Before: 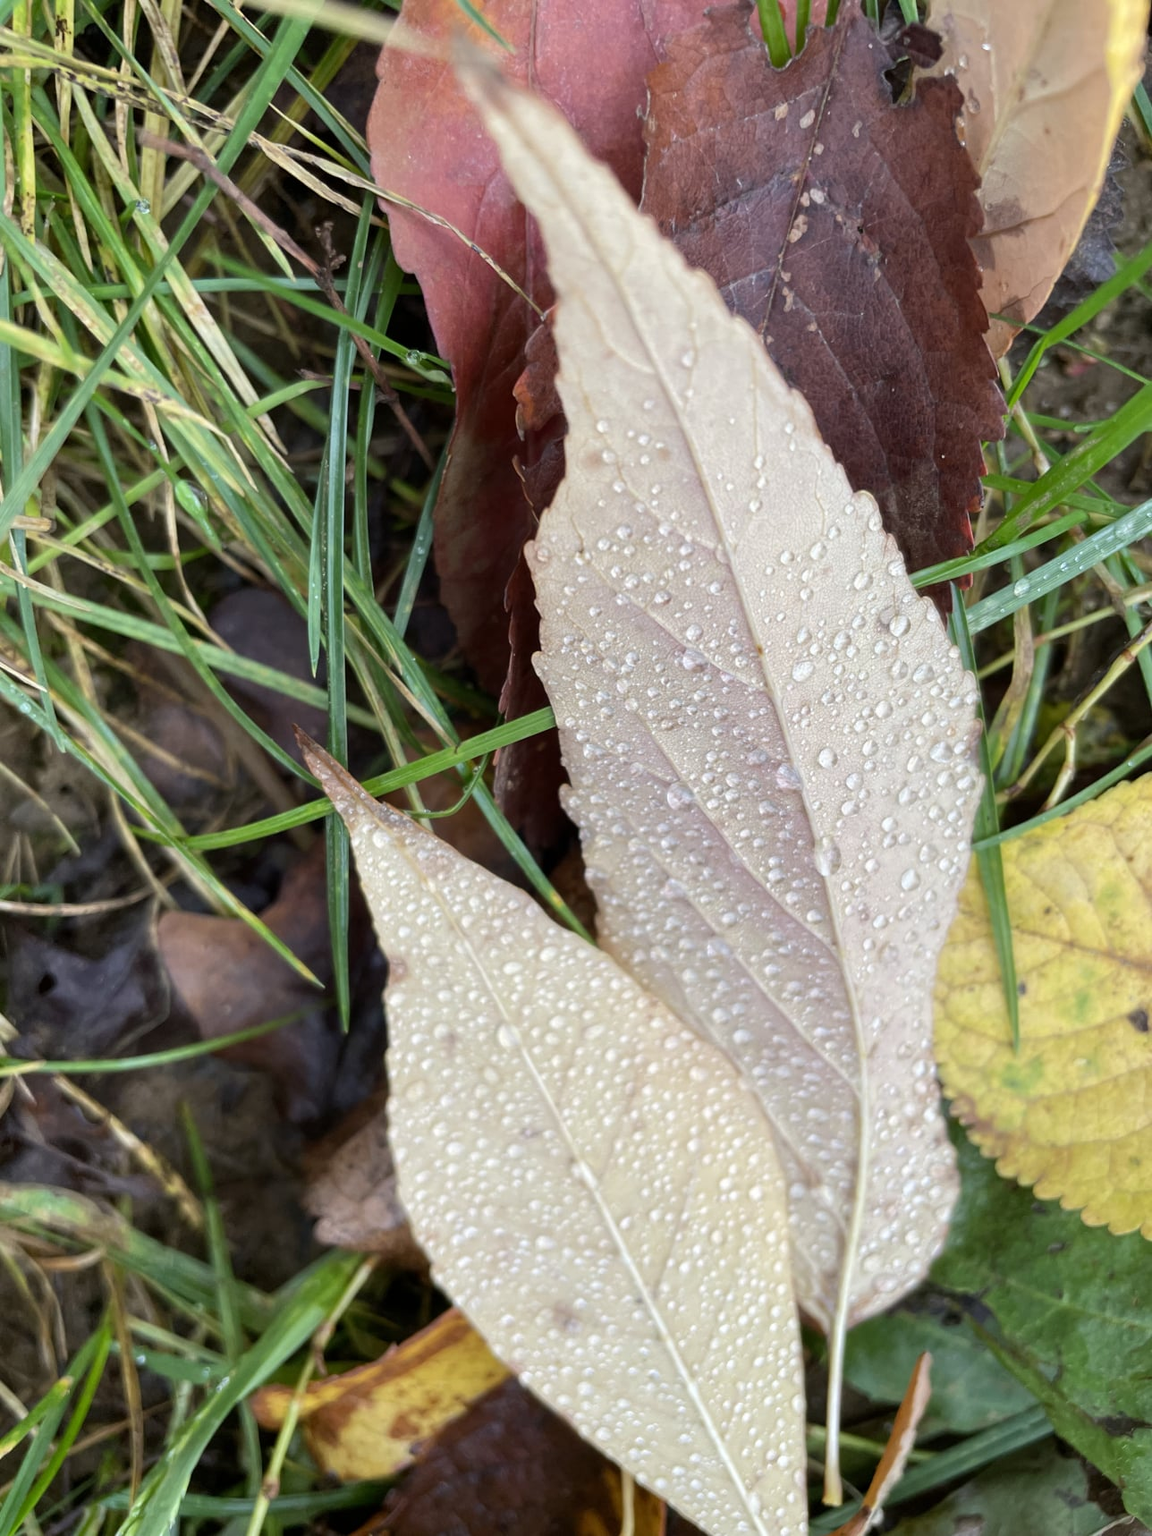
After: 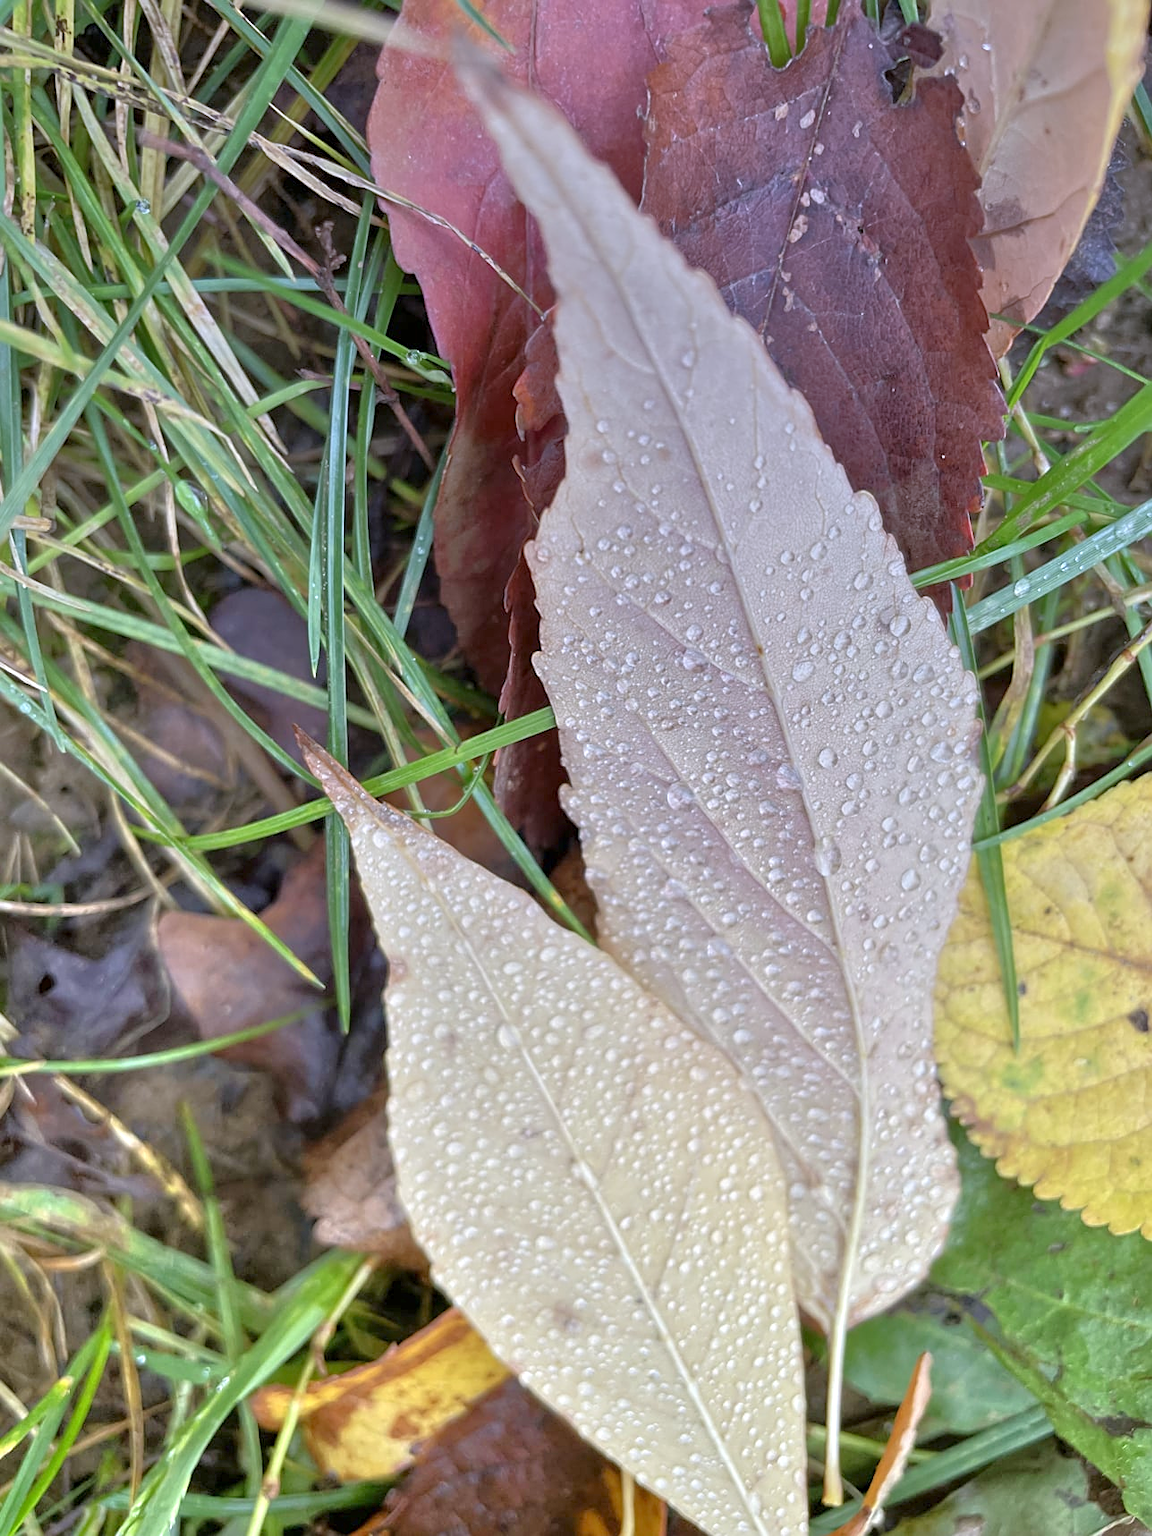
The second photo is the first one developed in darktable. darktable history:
sharpen: on, module defaults
tone equalizer: -8 EV 2 EV, -7 EV 2 EV, -6 EV 2 EV, -5 EV 2 EV, -4 EV 2 EV, -3 EV 1.5 EV, -2 EV 1 EV, -1 EV 0.5 EV
graduated density: hue 238.83°, saturation 50%
